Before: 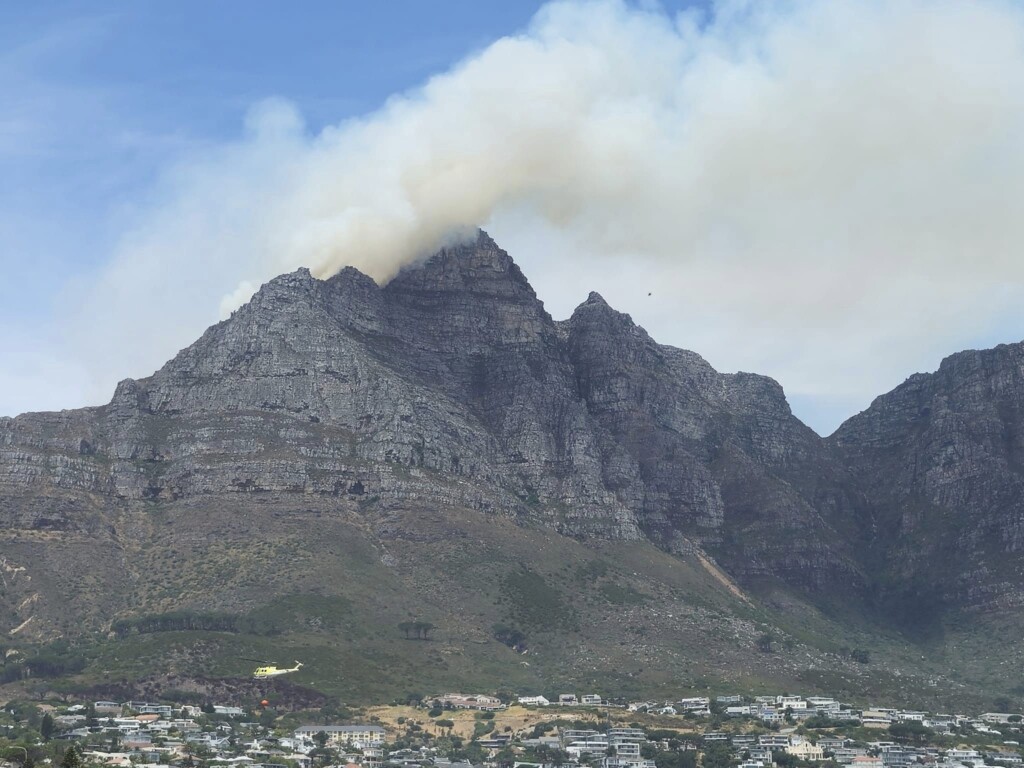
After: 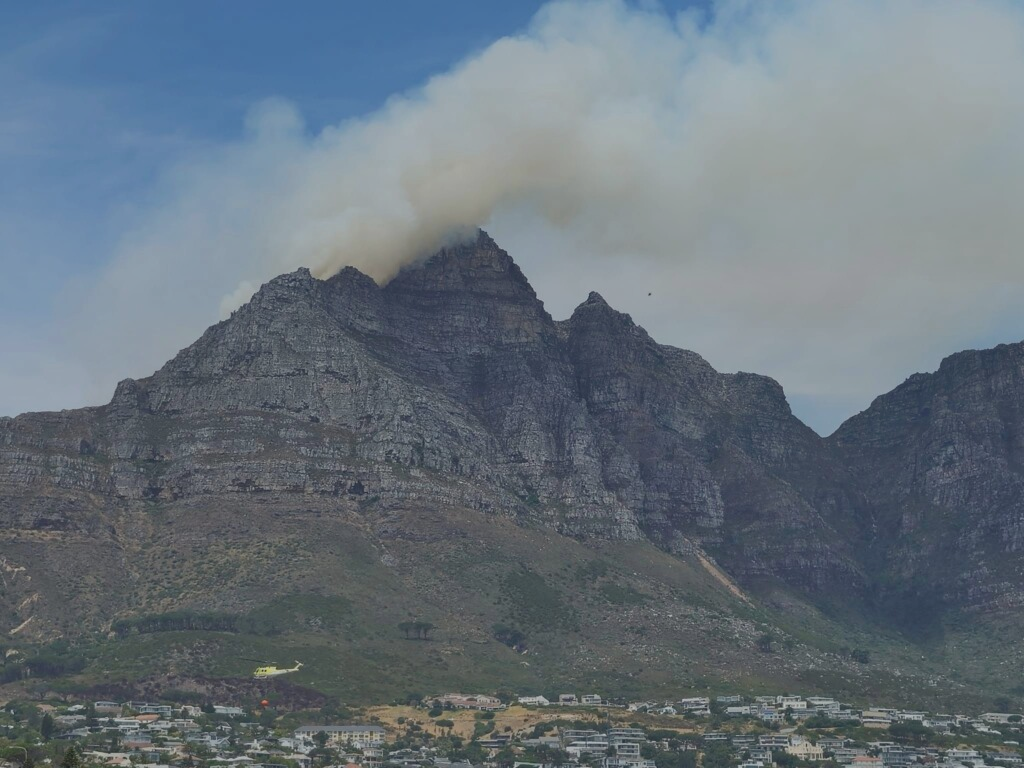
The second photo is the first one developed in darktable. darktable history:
tone equalizer: -8 EV -0.024 EV, -7 EV 0.03 EV, -6 EV -0.006 EV, -5 EV 0.005 EV, -4 EV -0.042 EV, -3 EV -0.239 EV, -2 EV -0.667 EV, -1 EV -0.995 EV, +0 EV -0.995 EV
shadows and highlights: highlights 70.71, soften with gaussian
